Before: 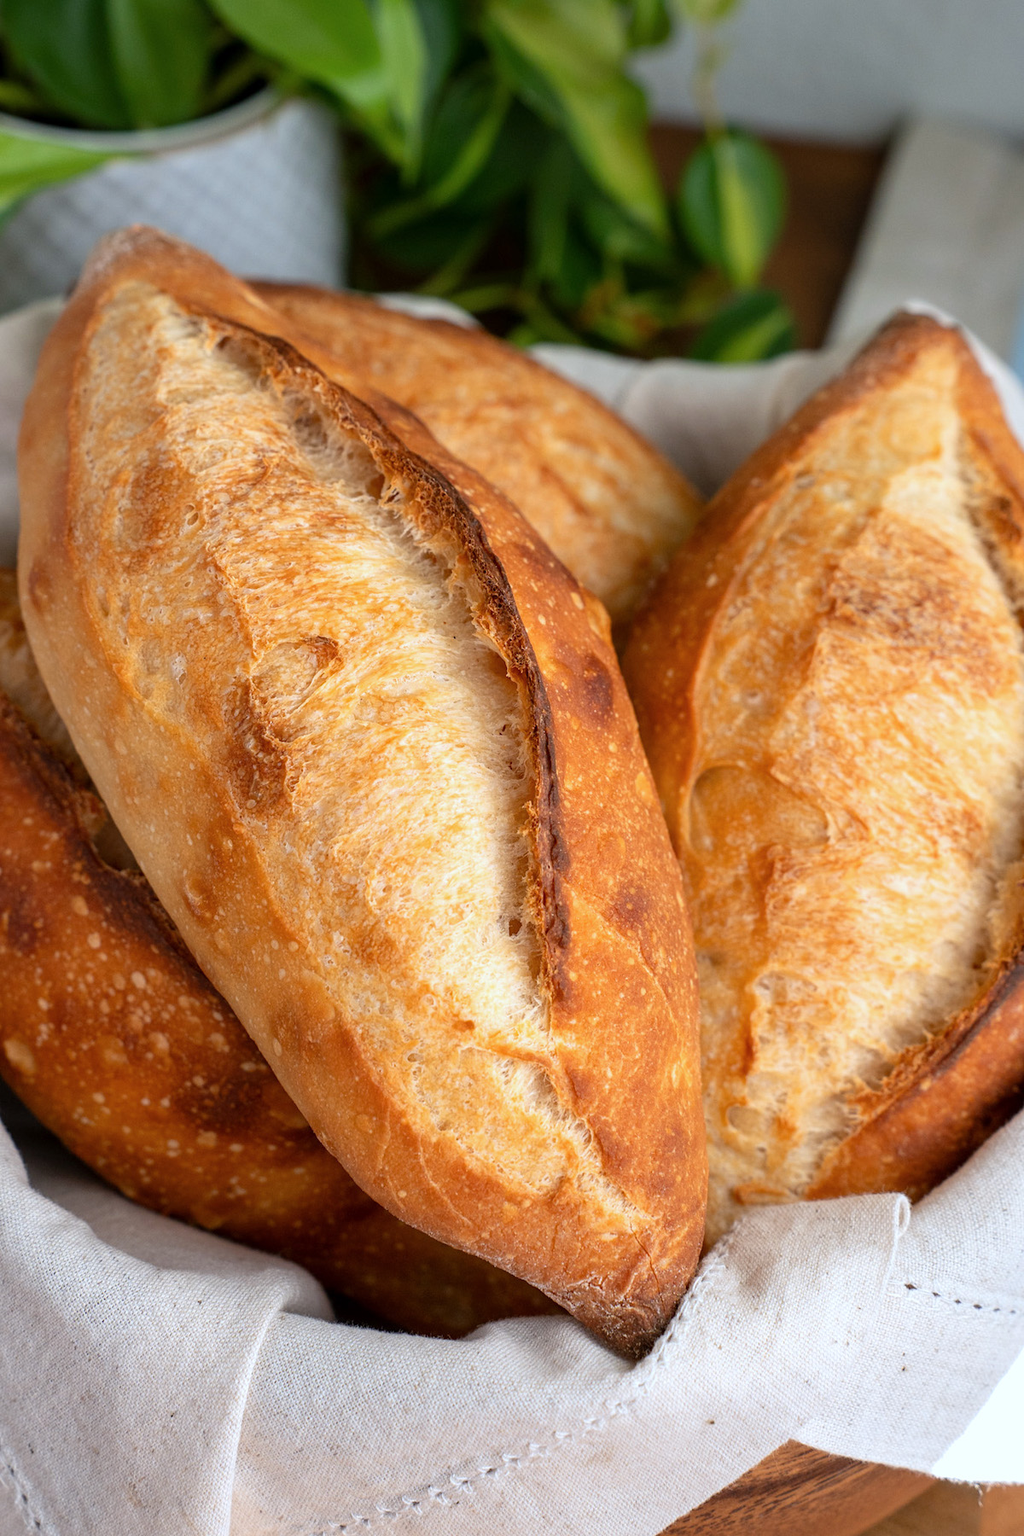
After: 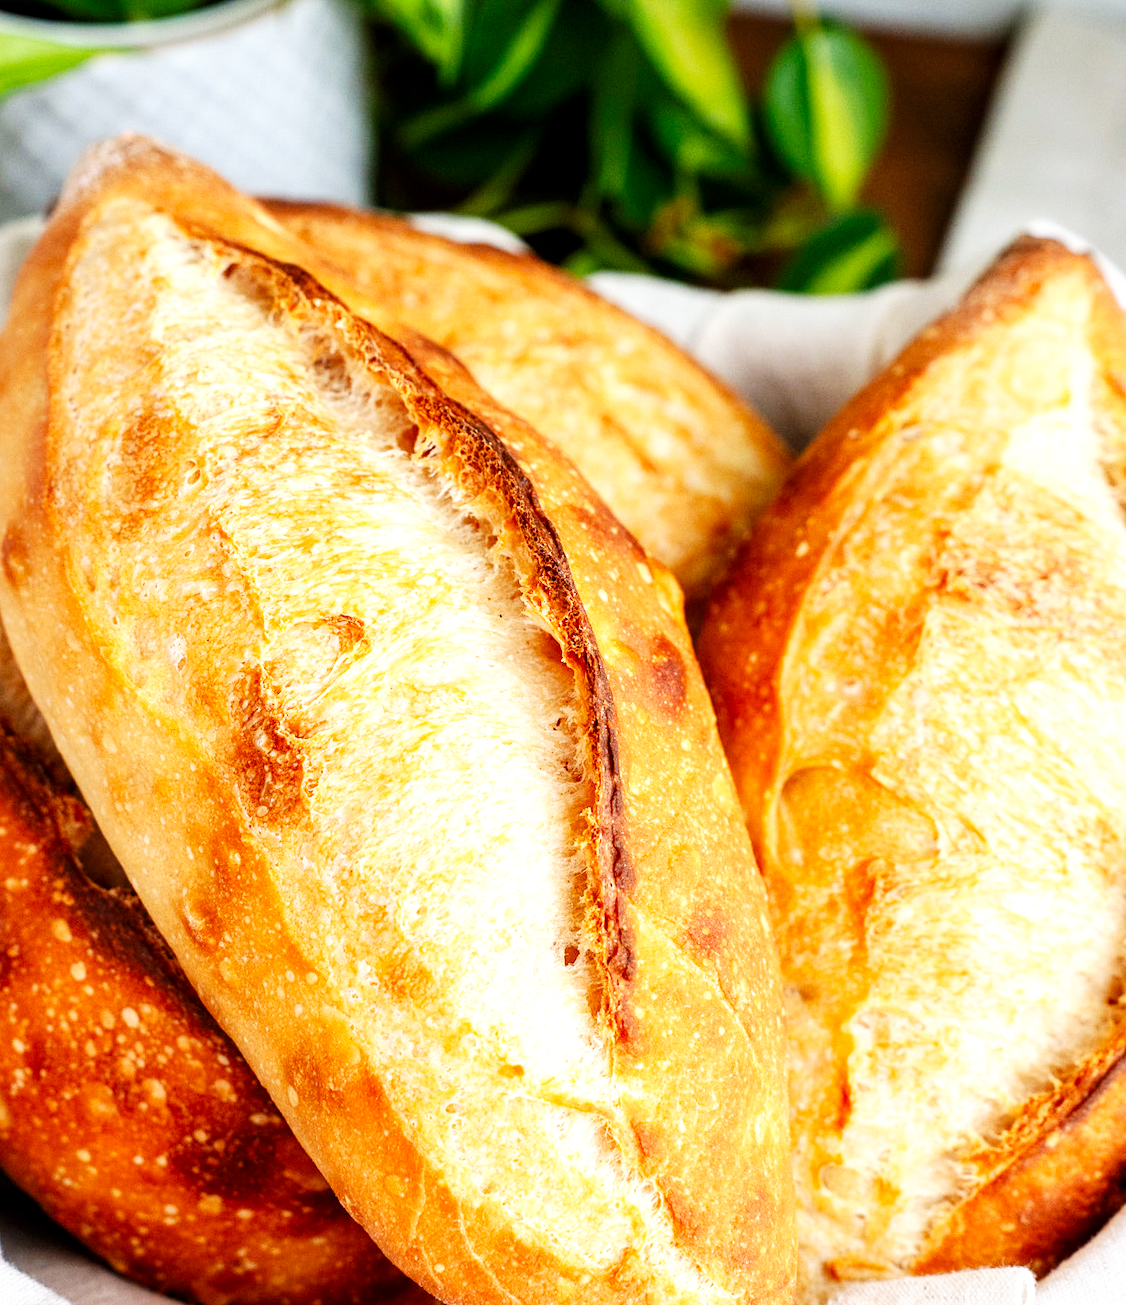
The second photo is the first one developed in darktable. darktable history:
crop: left 2.737%, top 7.287%, right 3.421%, bottom 20.179%
base curve: curves: ch0 [(0, 0) (0.007, 0.004) (0.027, 0.03) (0.046, 0.07) (0.207, 0.54) (0.442, 0.872) (0.673, 0.972) (1, 1)], preserve colors none
local contrast: highlights 100%, shadows 100%, detail 120%, midtone range 0.2
